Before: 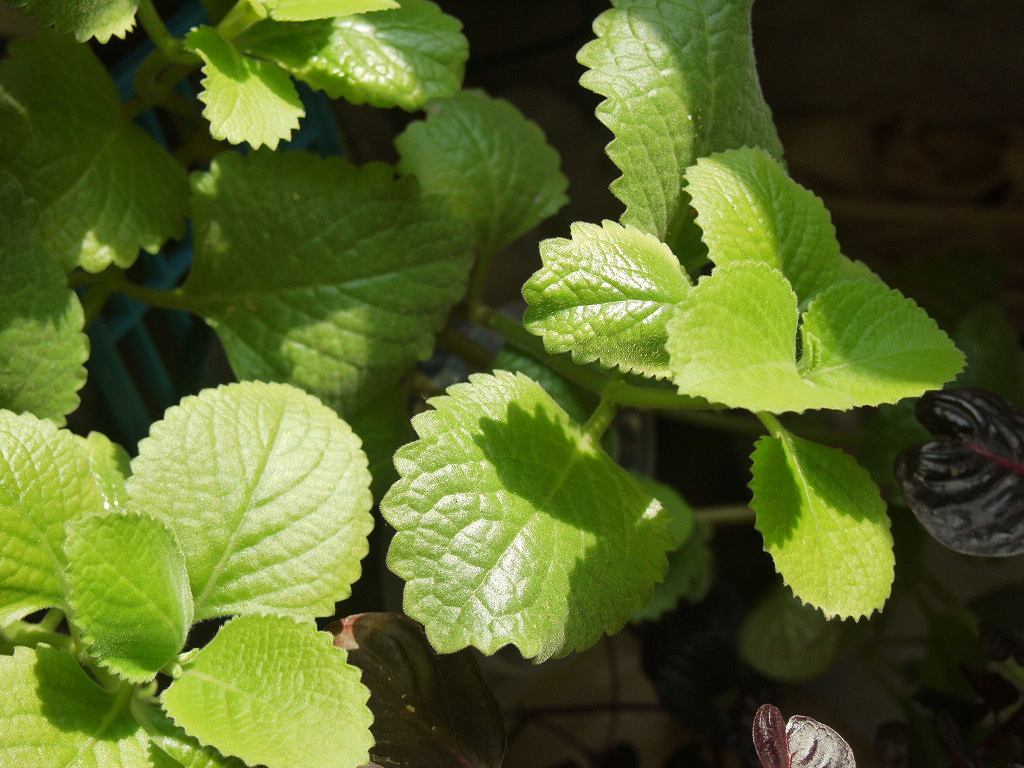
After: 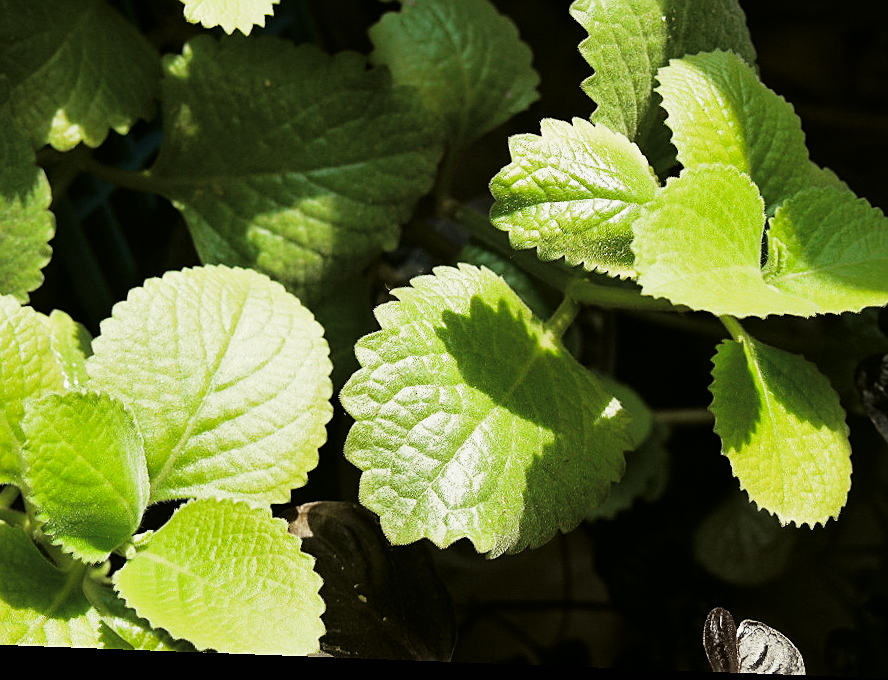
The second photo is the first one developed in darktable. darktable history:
crop and rotate: left 4.842%, top 15.51%, right 10.668%
sigmoid: contrast 1.86, skew 0.35
sharpen: on, module defaults
rotate and perspective: rotation 2.17°, automatic cropping off
tone curve: curves: ch1 [(0, 0) (0.173, 0.145) (0.467, 0.477) (0.808, 0.611) (1, 1)]; ch2 [(0, 0) (0.255, 0.314) (0.498, 0.509) (0.694, 0.64) (1, 1)], color space Lab, independent channels, preserve colors none
tone equalizer: on, module defaults
